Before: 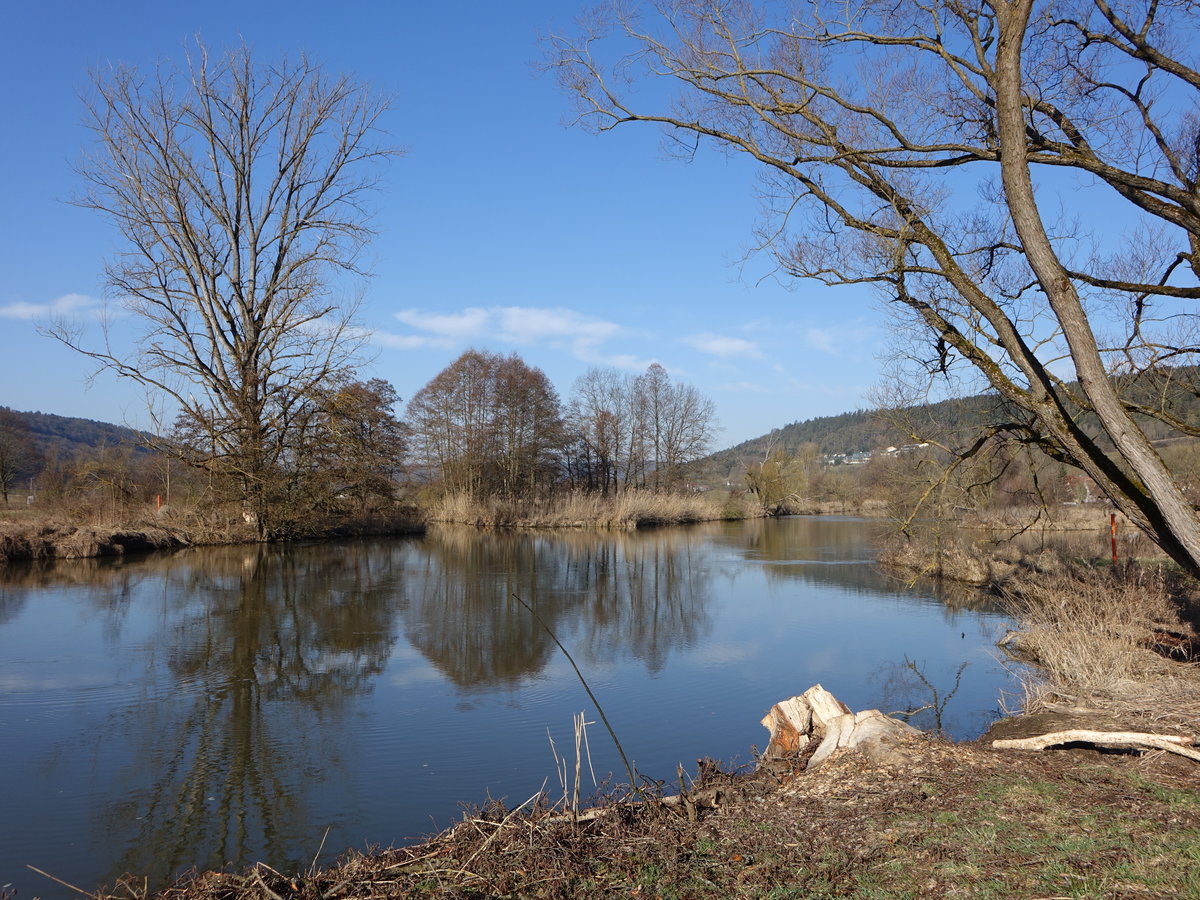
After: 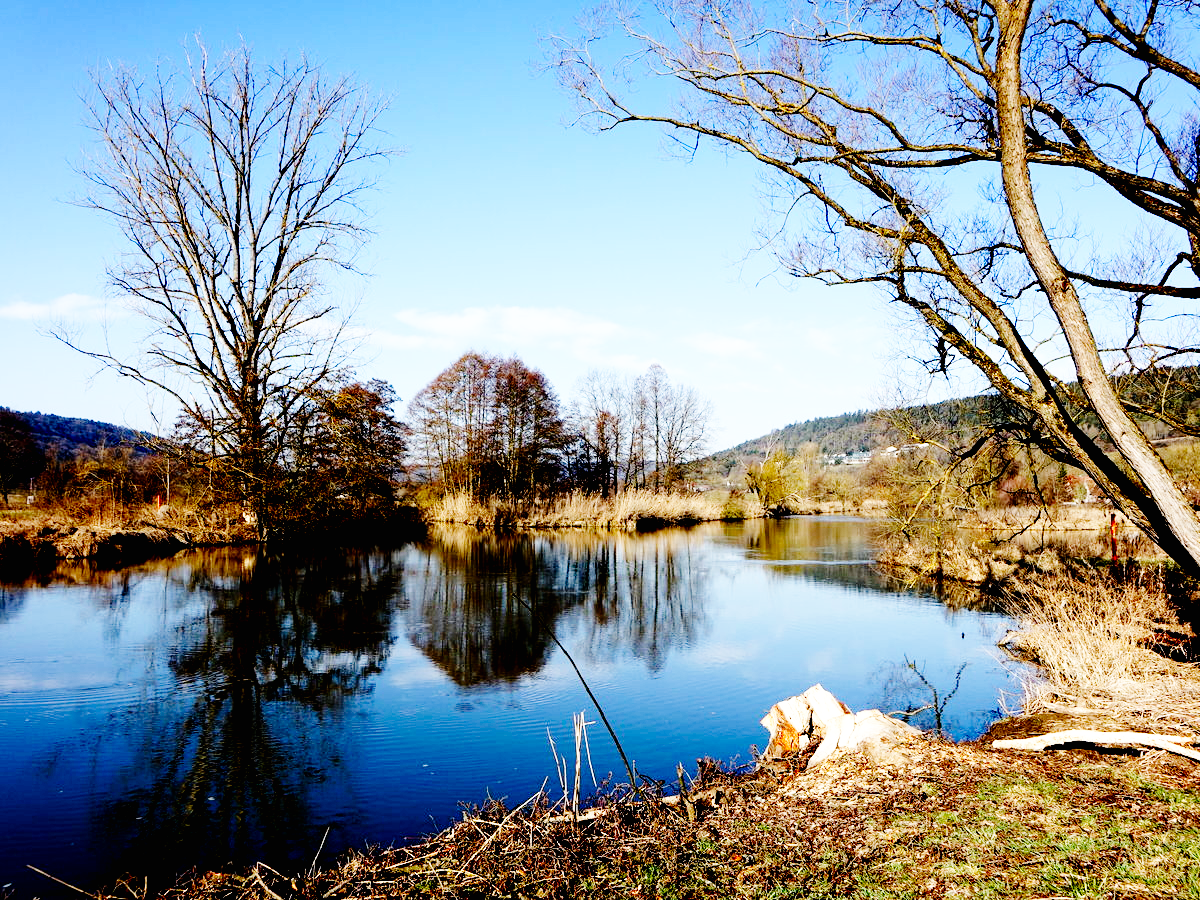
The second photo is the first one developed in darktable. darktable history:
tone equalizer: -8 EV -0.437 EV, -7 EV -0.389 EV, -6 EV -0.317 EV, -5 EV -0.255 EV, -3 EV 0.188 EV, -2 EV 0.329 EV, -1 EV 0.411 EV, +0 EV 0.402 EV
exposure: black level correction 0.047, exposure 0.014 EV, compensate highlight preservation false
base curve: curves: ch0 [(0, 0) (0, 0) (0.002, 0.001) (0.008, 0.003) (0.019, 0.011) (0.037, 0.037) (0.064, 0.11) (0.102, 0.232) (0.152, 0.379) (0.216, 0.524) (0.296, 0.665) (0.394, 0.789) (0.512, 0.881) (0.651, 0.945) (0.813, 0.986) (1, 1)], preserve colors none
